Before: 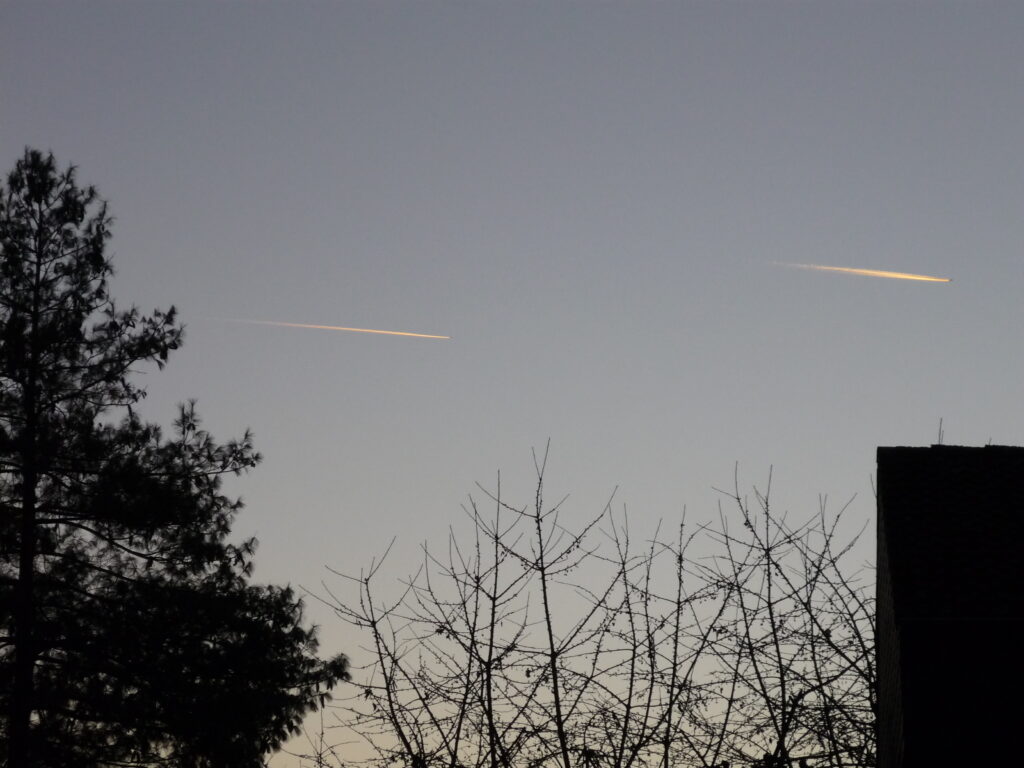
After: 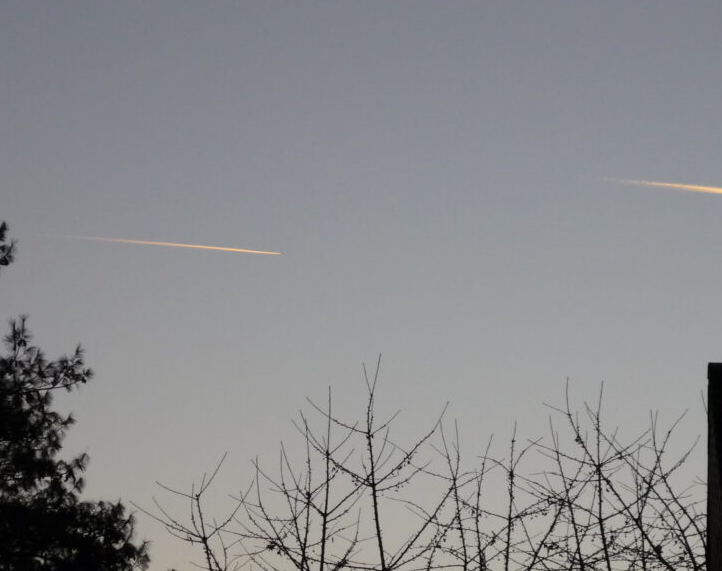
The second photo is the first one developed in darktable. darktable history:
crop and rotate: left 16.568%, top 10.951%, right 12.898%, bottom 14.694%
